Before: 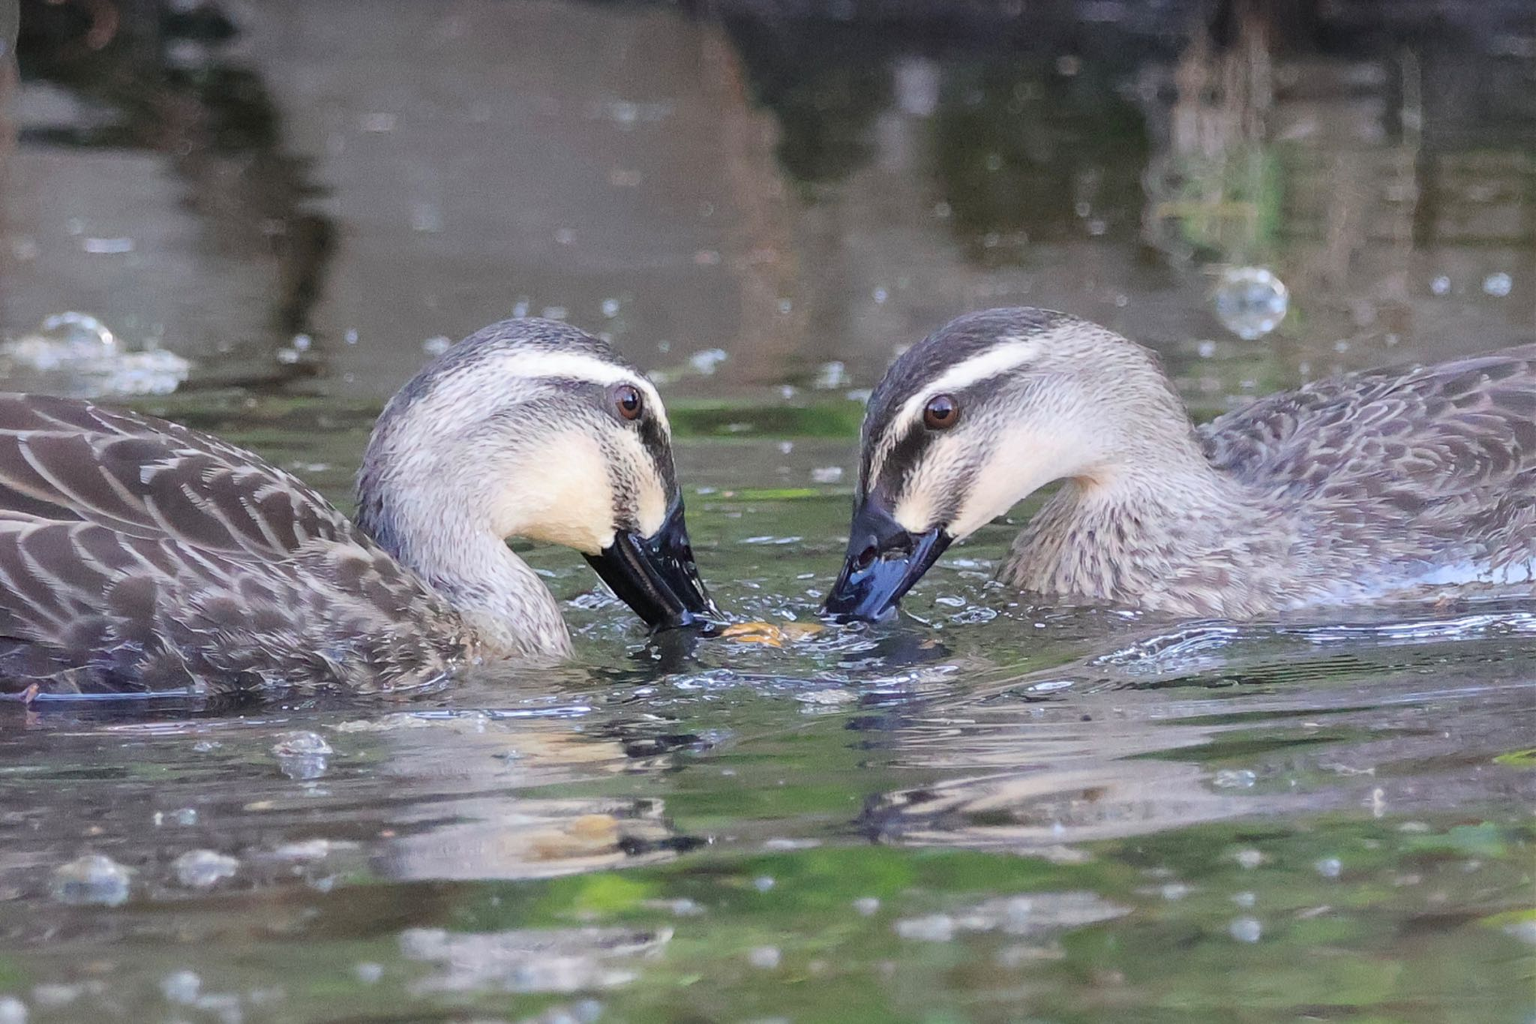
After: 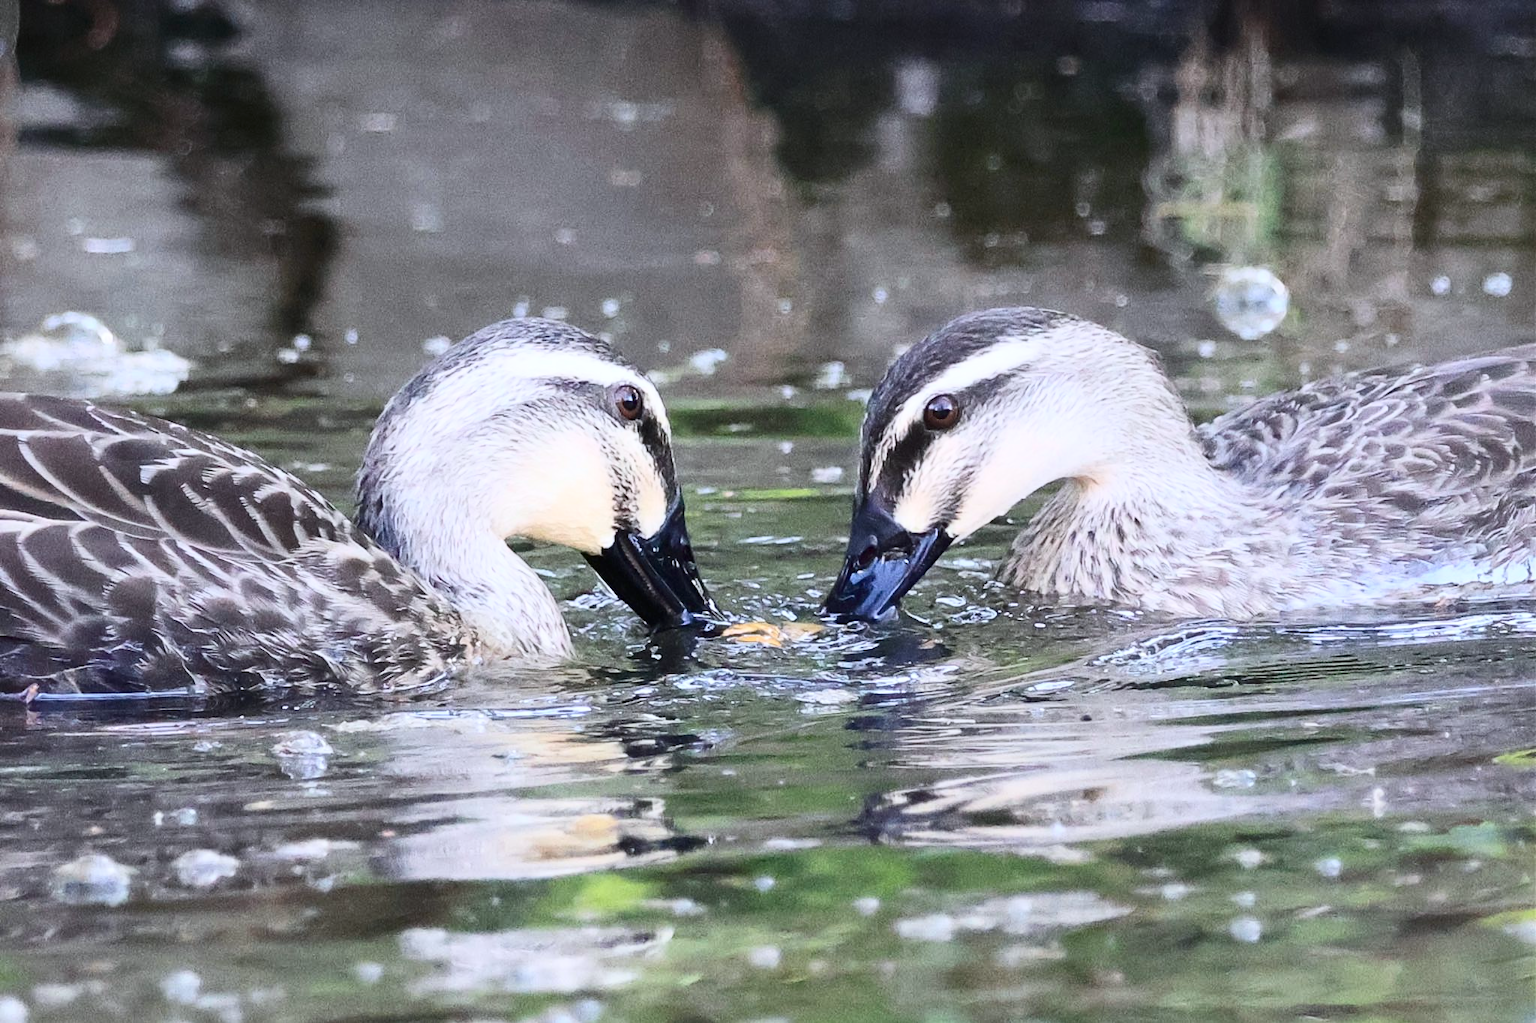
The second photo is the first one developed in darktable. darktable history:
contrast brightness saturation: contrast 0.39, brightness 0.1
white balance: red 0.98, blue 1.034
tone equalizer: on, module defaults
